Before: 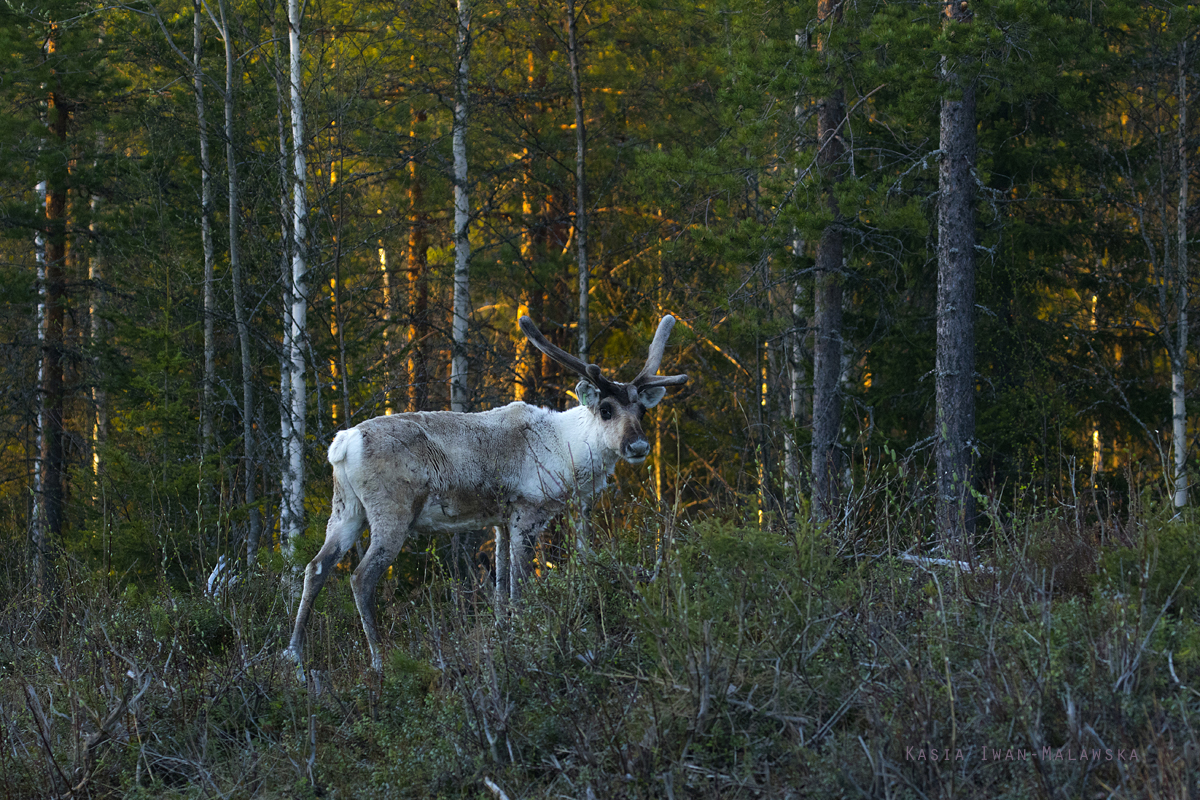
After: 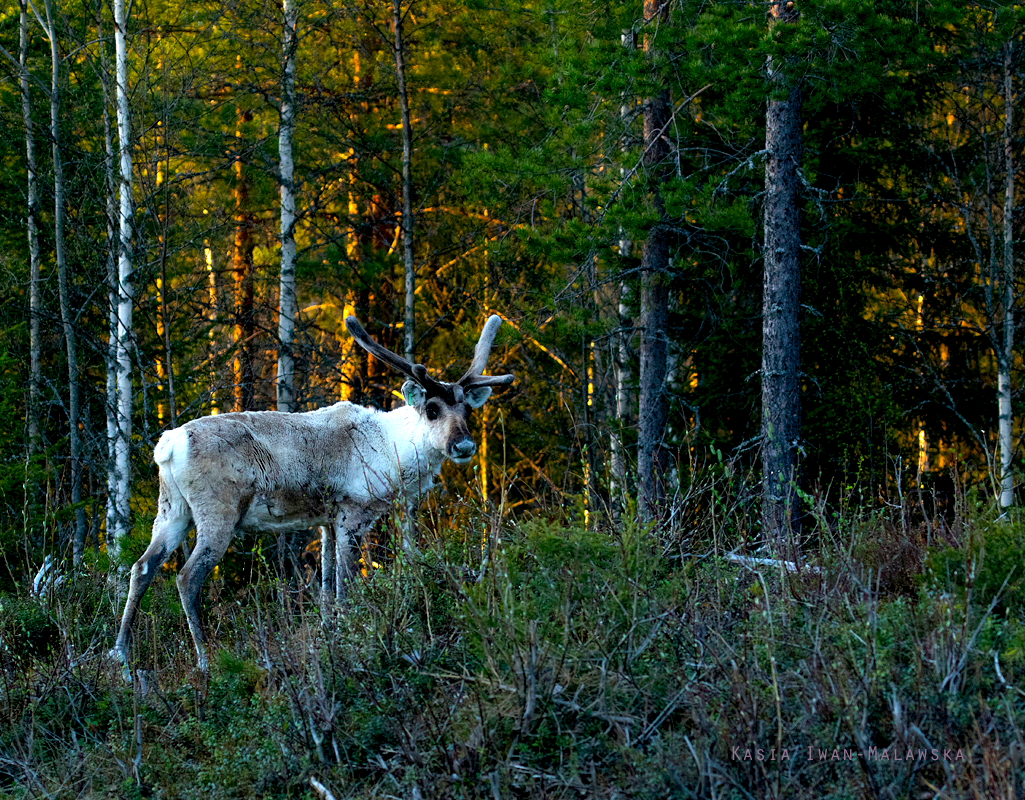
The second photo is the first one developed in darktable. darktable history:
crop and rotate: left 14.52%
exposure: black level correction 0.009, exposure -0.165 EV, compensate highlight preservation false
tone equalizer: smoothing 1
levels: white 99.88%, levels [0, 0.394, 0.787]
